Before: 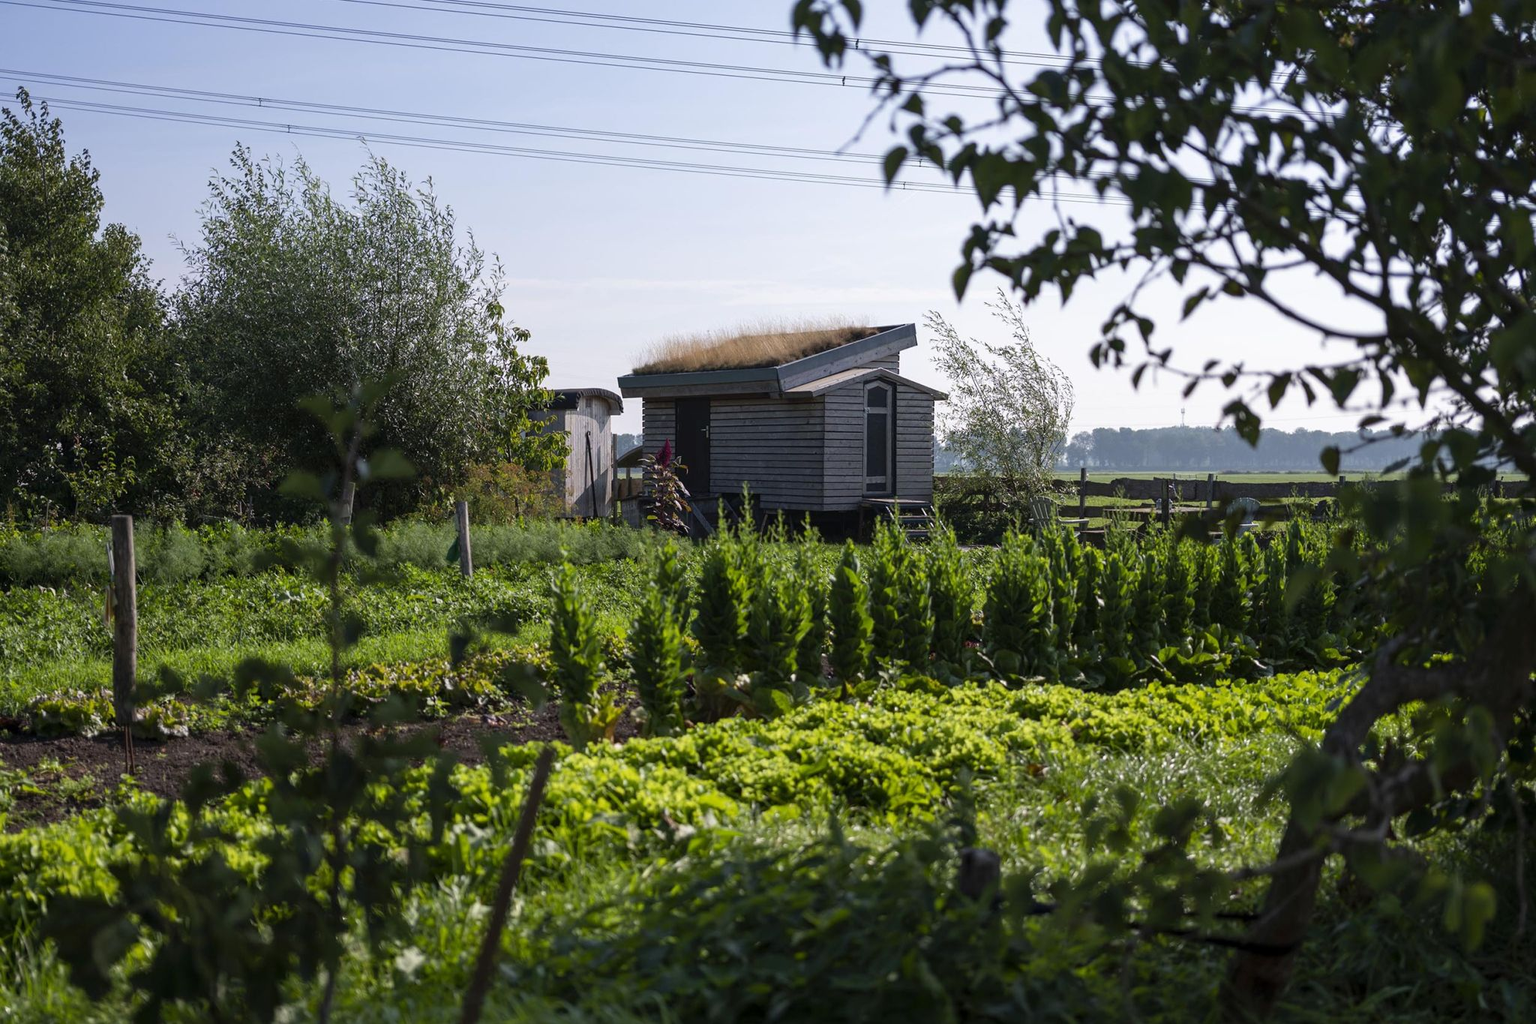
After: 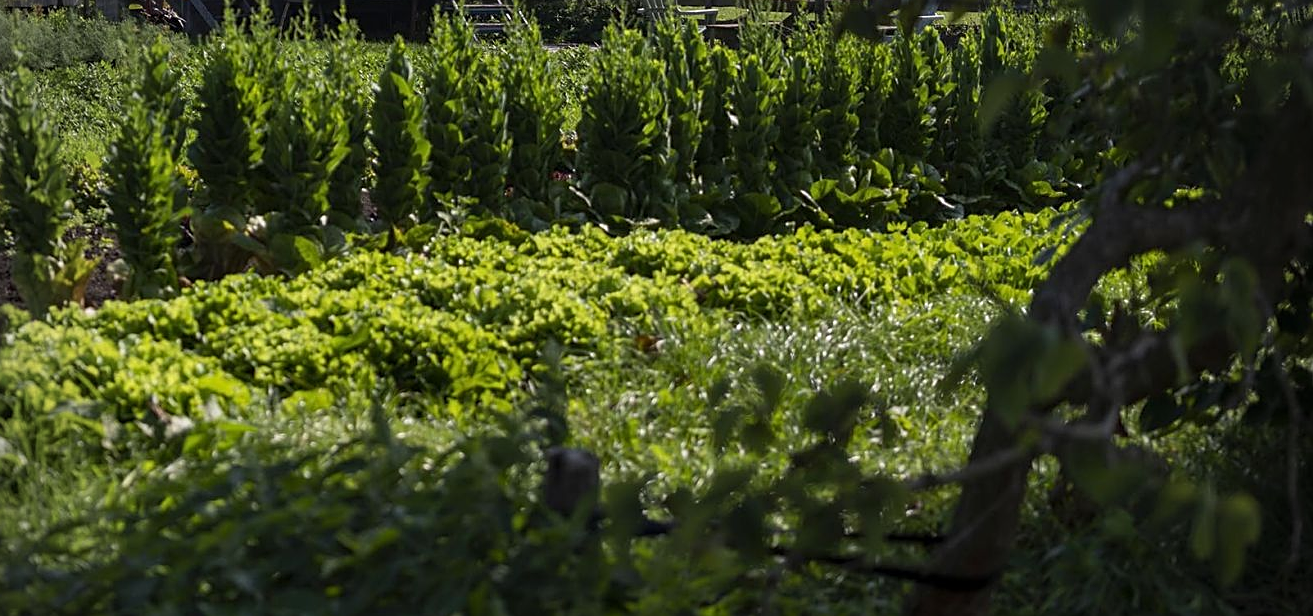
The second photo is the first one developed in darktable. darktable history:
sharpen: on, module defaults
crop and rotate: left 35.879%, top 50.077%, bottom 4.781%
vignetting: unbound false
